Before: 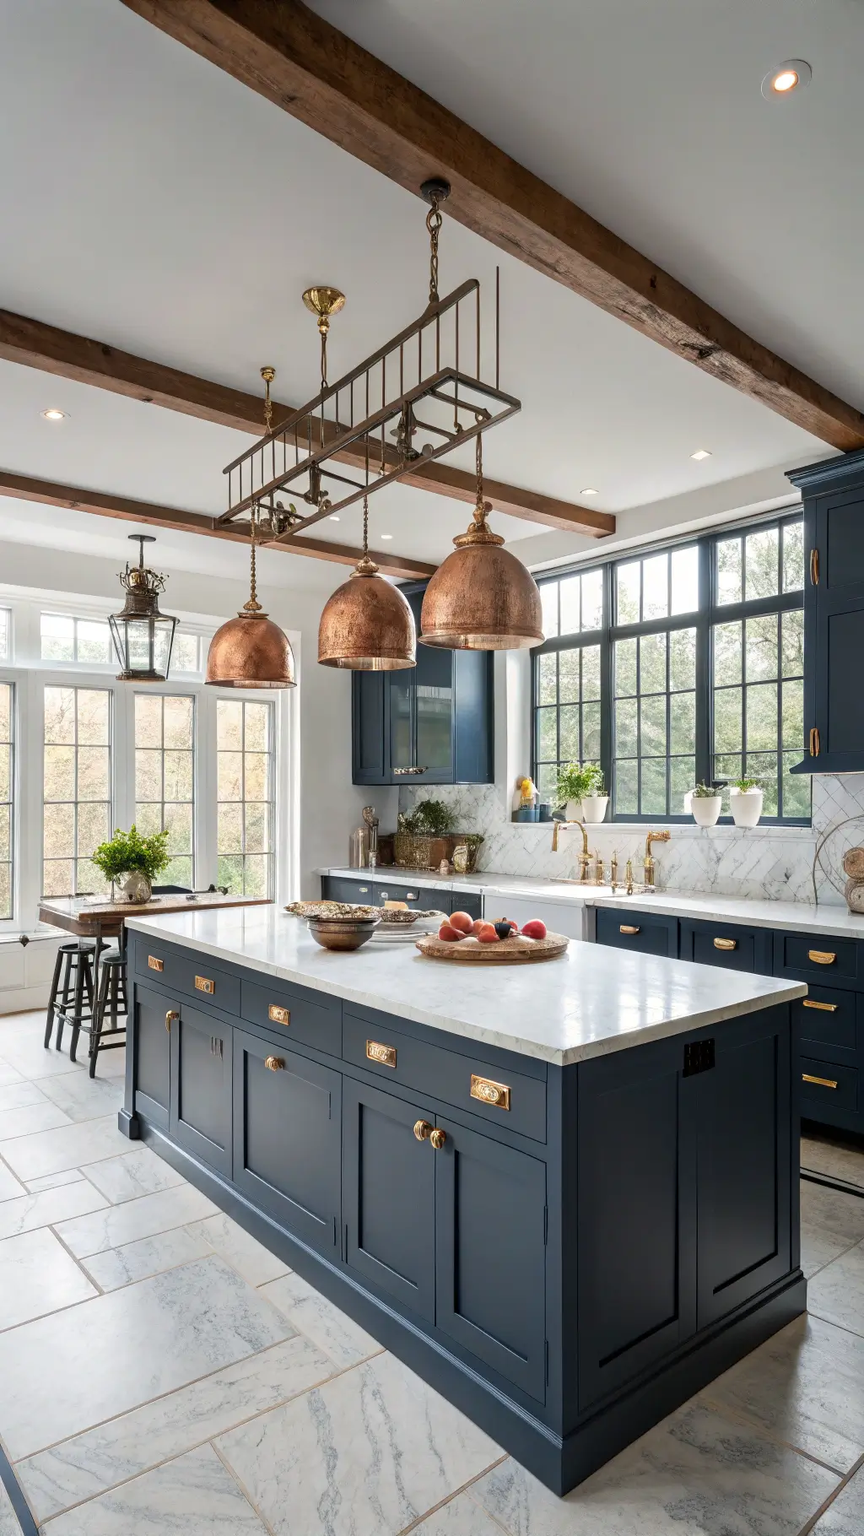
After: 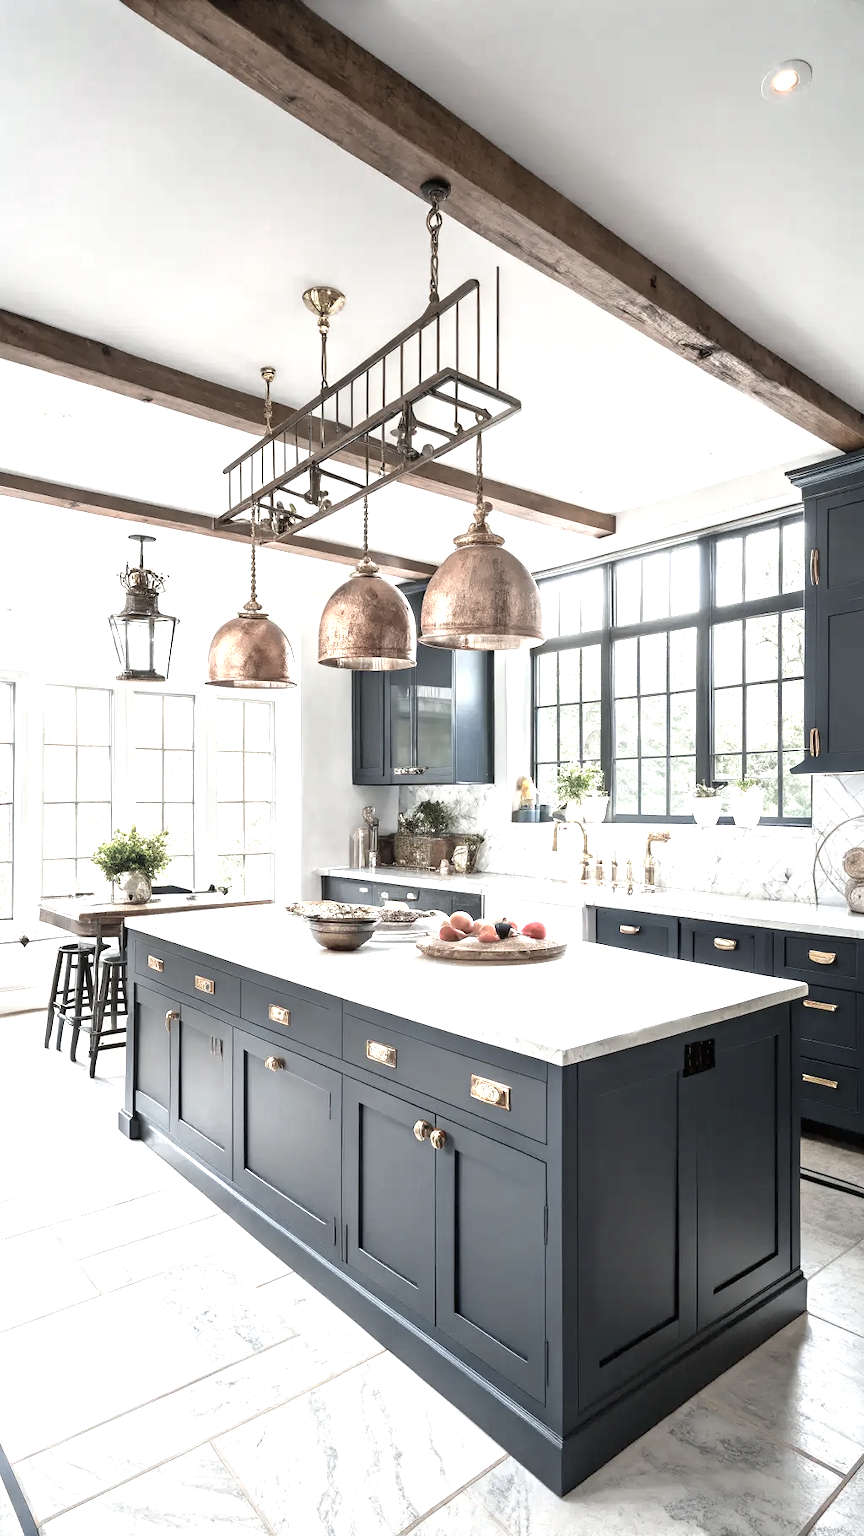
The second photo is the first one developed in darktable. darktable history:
tone equalizer: edges refinement/feathering 500, mask exposure compensation -1.57 EV, preserve details no
exposure: black level correction 0, exposure 1.2 EV, compensate highlight preservation false
color zones: curves: ch0 [(0, 0.6) (0.129, 0.508) (0.193, 0.483) (0.429, 0.5) (0.571, 0.5) (0.714, 0.5) (0.857, 0.5) (1, 0.6)]; ch1 [(0, 0.481) (0.112, 0.245) (0.213, 0.223) (0.429, 0.233) (0.571, 0.231) (0.683, 0.242) (0.857, 0.296) (1, 0.481)]
